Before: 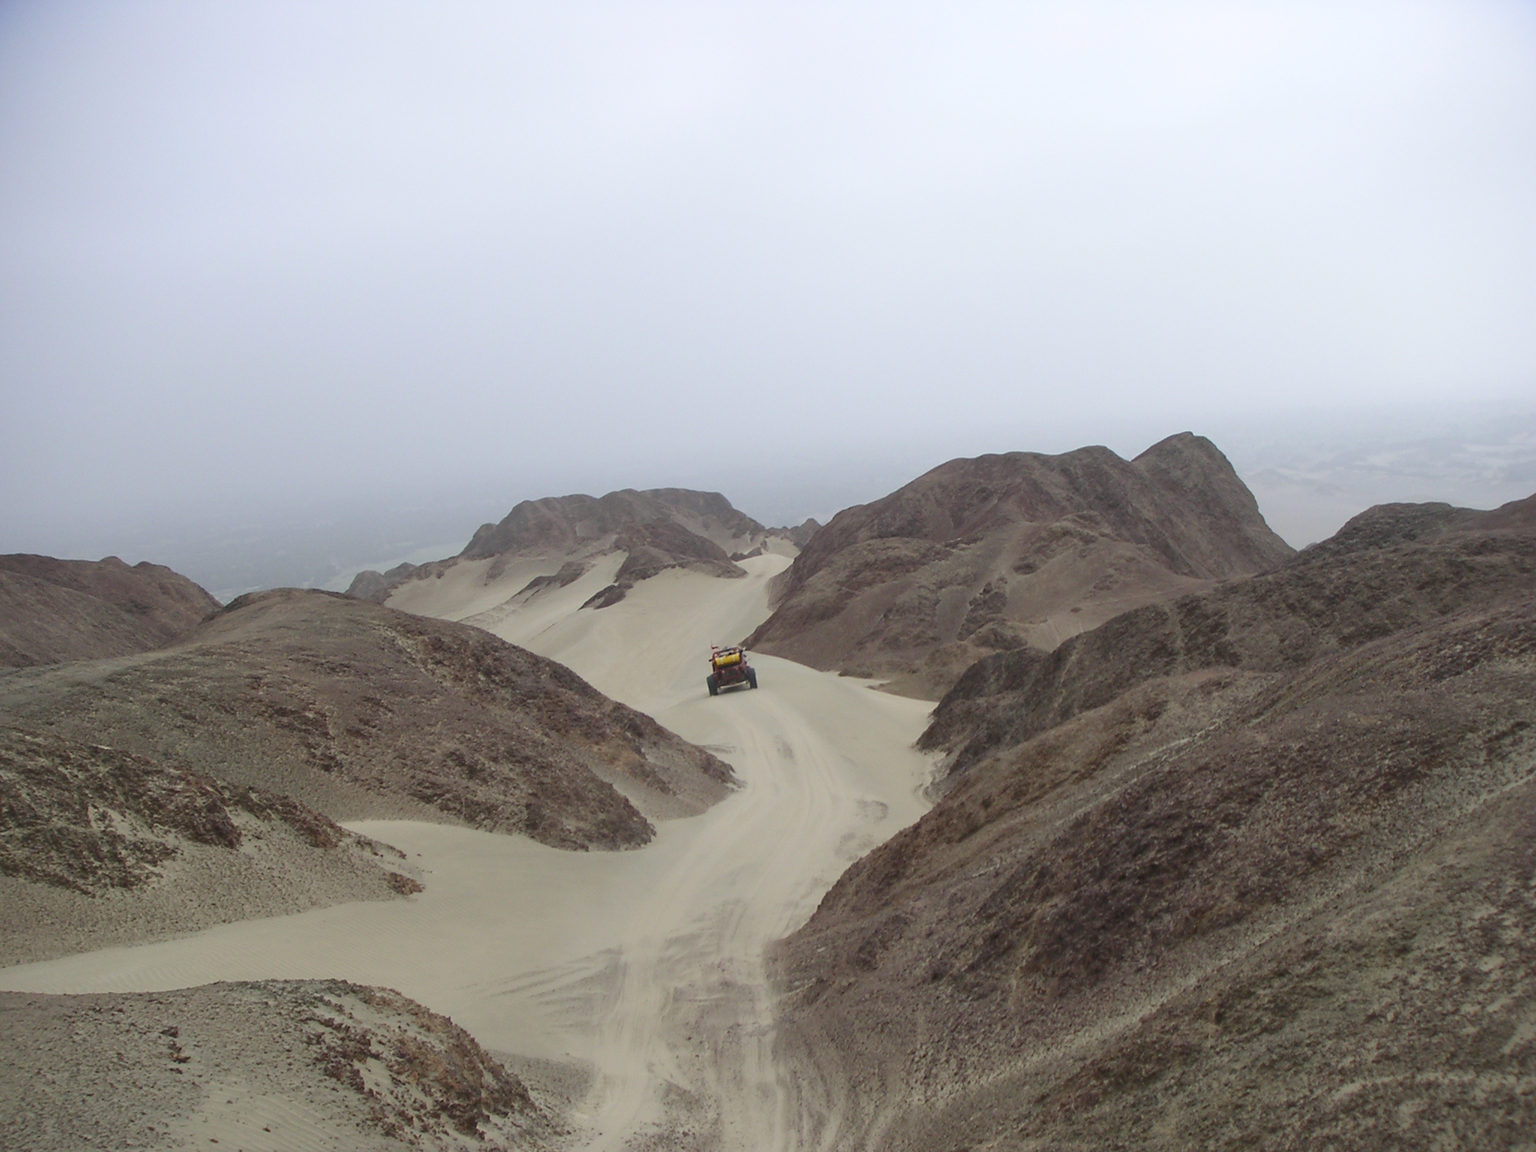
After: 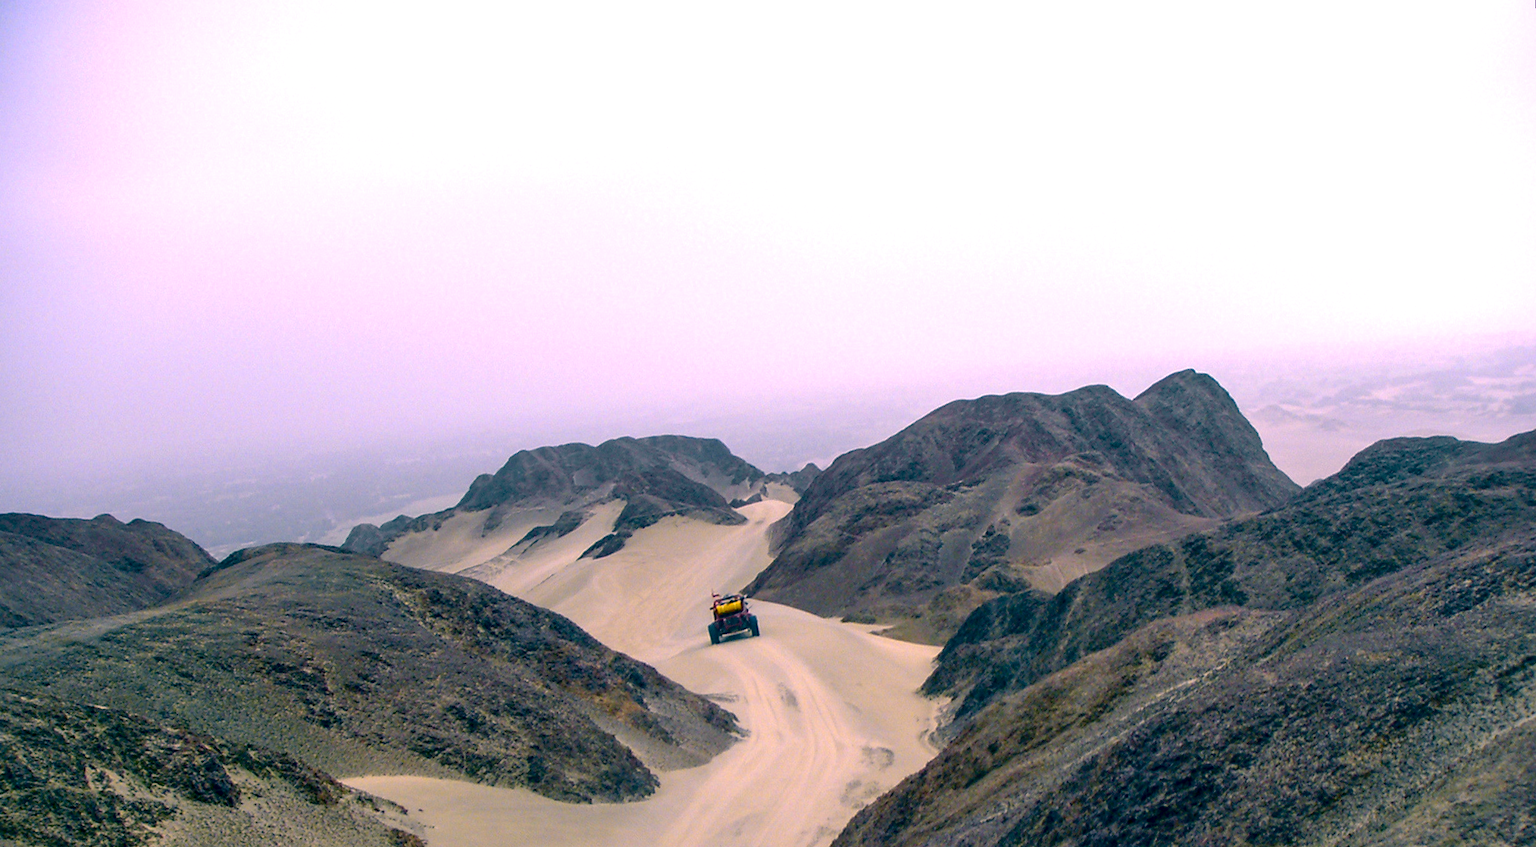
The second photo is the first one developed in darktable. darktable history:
color correction: highlights a* 17.03, highlights b* 0.205, shadows a* -15.38, shadows b* -14.56, saturation 1.5
local contrast: detail 150%
rgb curve: mode RGB, independent channels
exposure: black level correction 0.001, exposure 0.5 EV, compensate exposure bias true, compensate highlight preservation false
crop: top 3.857%, bottom 21.132%
tone curve: curves: ch0 [(0, 0.021) (0.148, 0.076) (0.232, 0.191) (0.398, 0.423) (0.572, 0.672) (0.705, 0.812) (0.877, 0.931) (0.99, 0.987)]; ch1 [(0, 0) (0.377, 0.325) (0.493, 0.486) (0.508, 0.502) (0.515, 0.514) (0.554, 0.586) (0.623, 0.658) (0.701, 0.704) (0.778, 0.751) (1, 1)]; ch2 [(0, 0) (0.431, 0.398) (0.485, 0.486) (0.495, 0.498) (0.511, 0.507) (0.58, 0.66) (0.679, 0.757) (0.749, 0.829) (1, 0.991)], color space Lab, independent channels
base curve: curves: ch0 [(0, 0) (0.826, 0.587) (1, 1)]
rotate and perspective: rotation -1°, crop left 0.011, crop right 0.989, crop top 0.025, crop bottom 0.975
